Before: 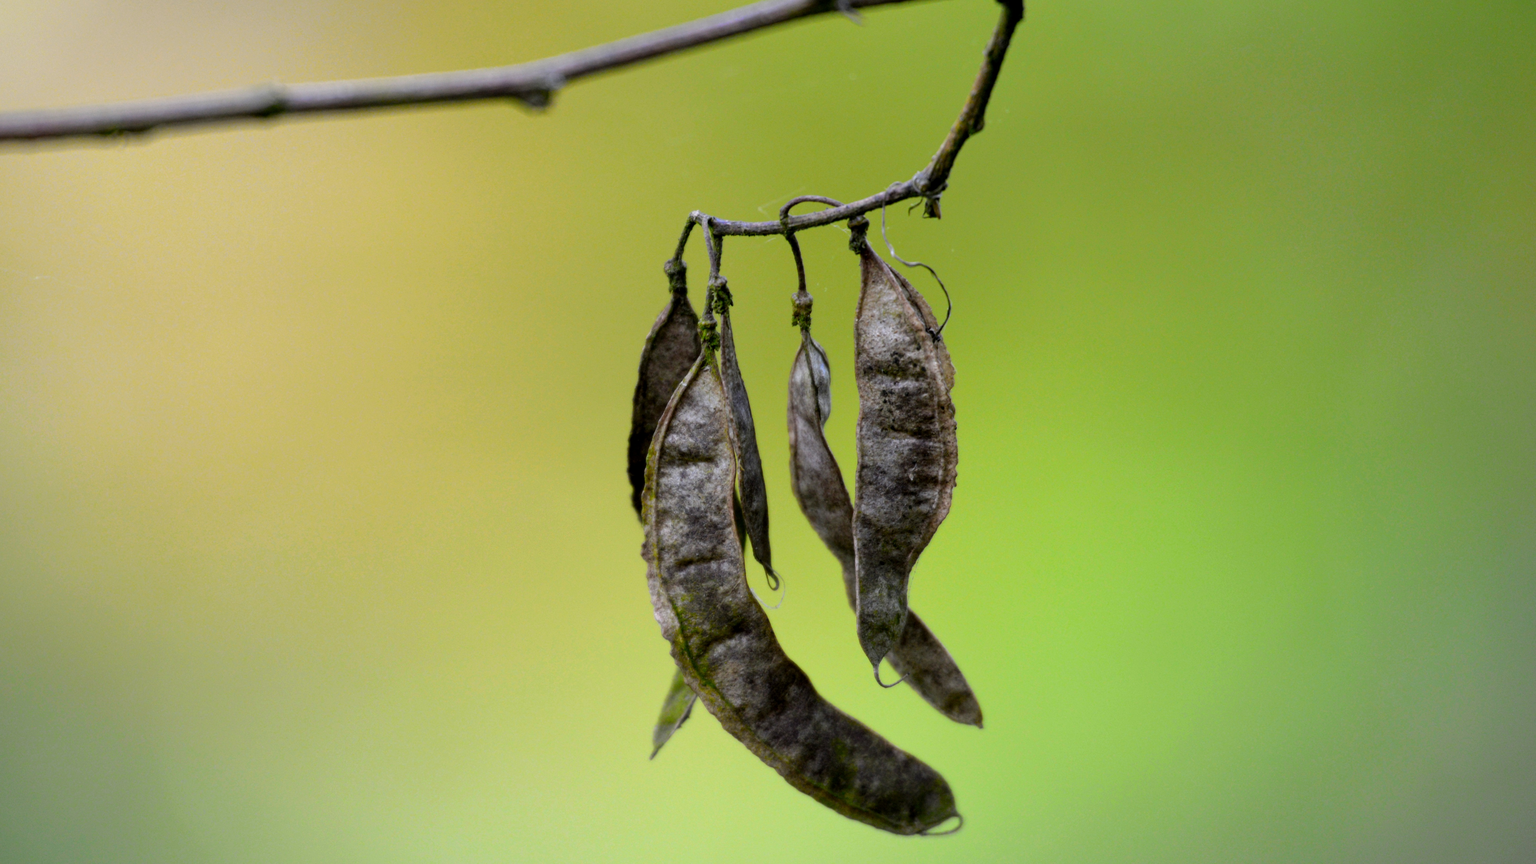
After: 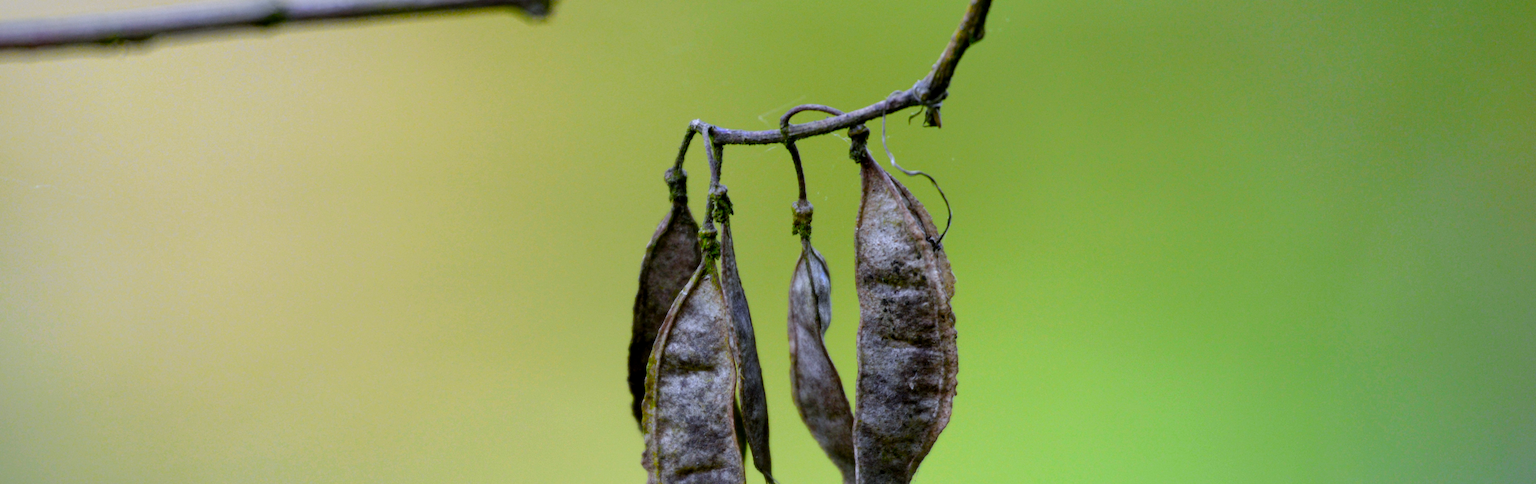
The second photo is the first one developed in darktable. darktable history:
crop and rotate: top 10.605%, bottom 33.274%
color calibration: illuminant as shot in camera, x 0.37, y 0.382, temperature 4313.32 K
color balance rgb: perceptual saturation grading › global saturation 20%, perceptual saturation grading › highlights -25%, perceptual saturation grading › shadows 25%
